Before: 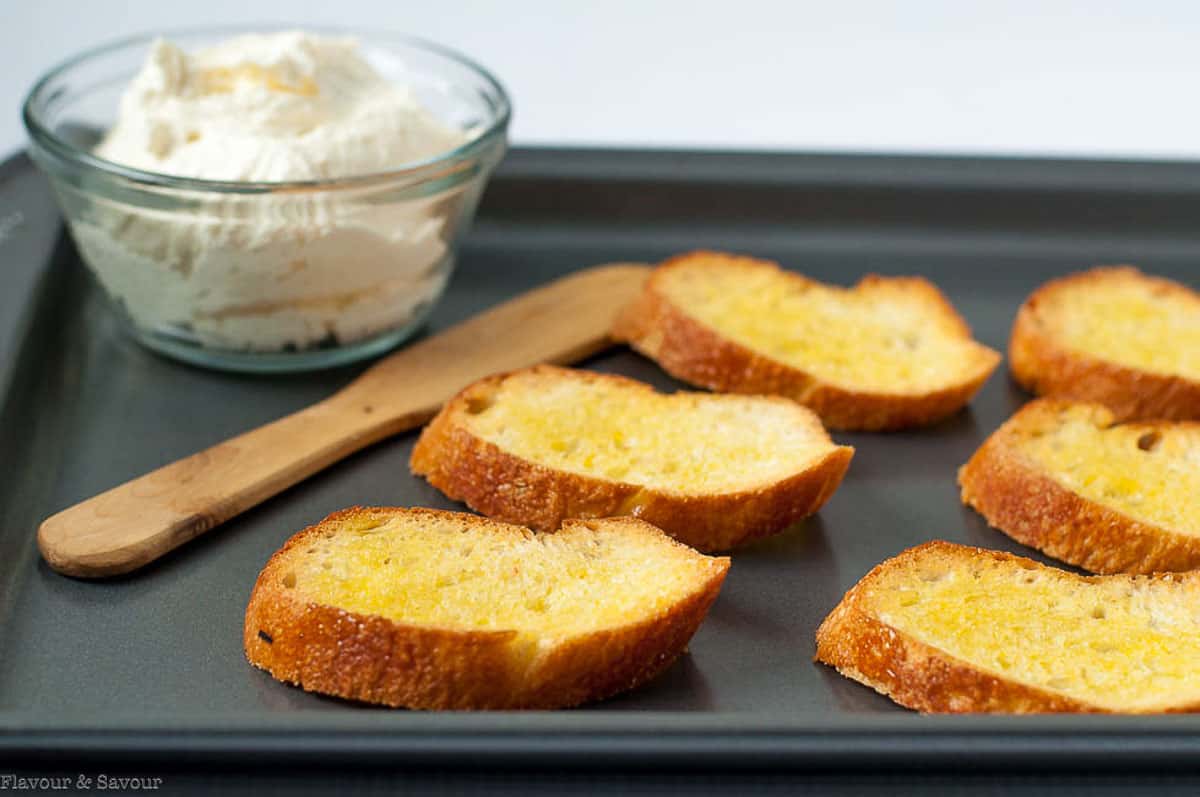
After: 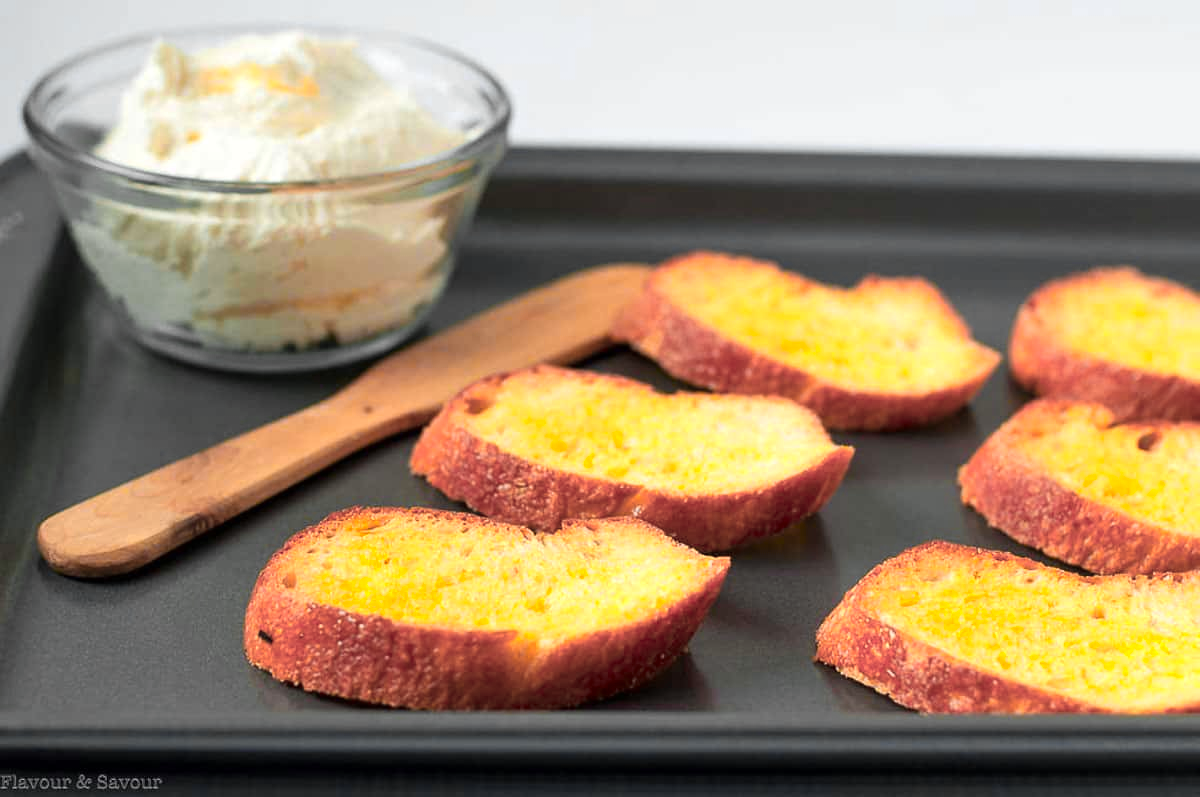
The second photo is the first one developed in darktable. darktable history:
color zones: curves: ch0 [(0.257, 0.558) (0.75, 0.565)]; ch1 [(0.004, 0.857) (0.14, 0.416) (0.257, 0.695) (0.442, 0.032) (0.736, 0.266) (0.891, 0.741)]; ch2 [(0, 0.623) (0.112, 0.436) (0.271, 0.474) (0.516, 0.64) (0.743, 0.286)]
